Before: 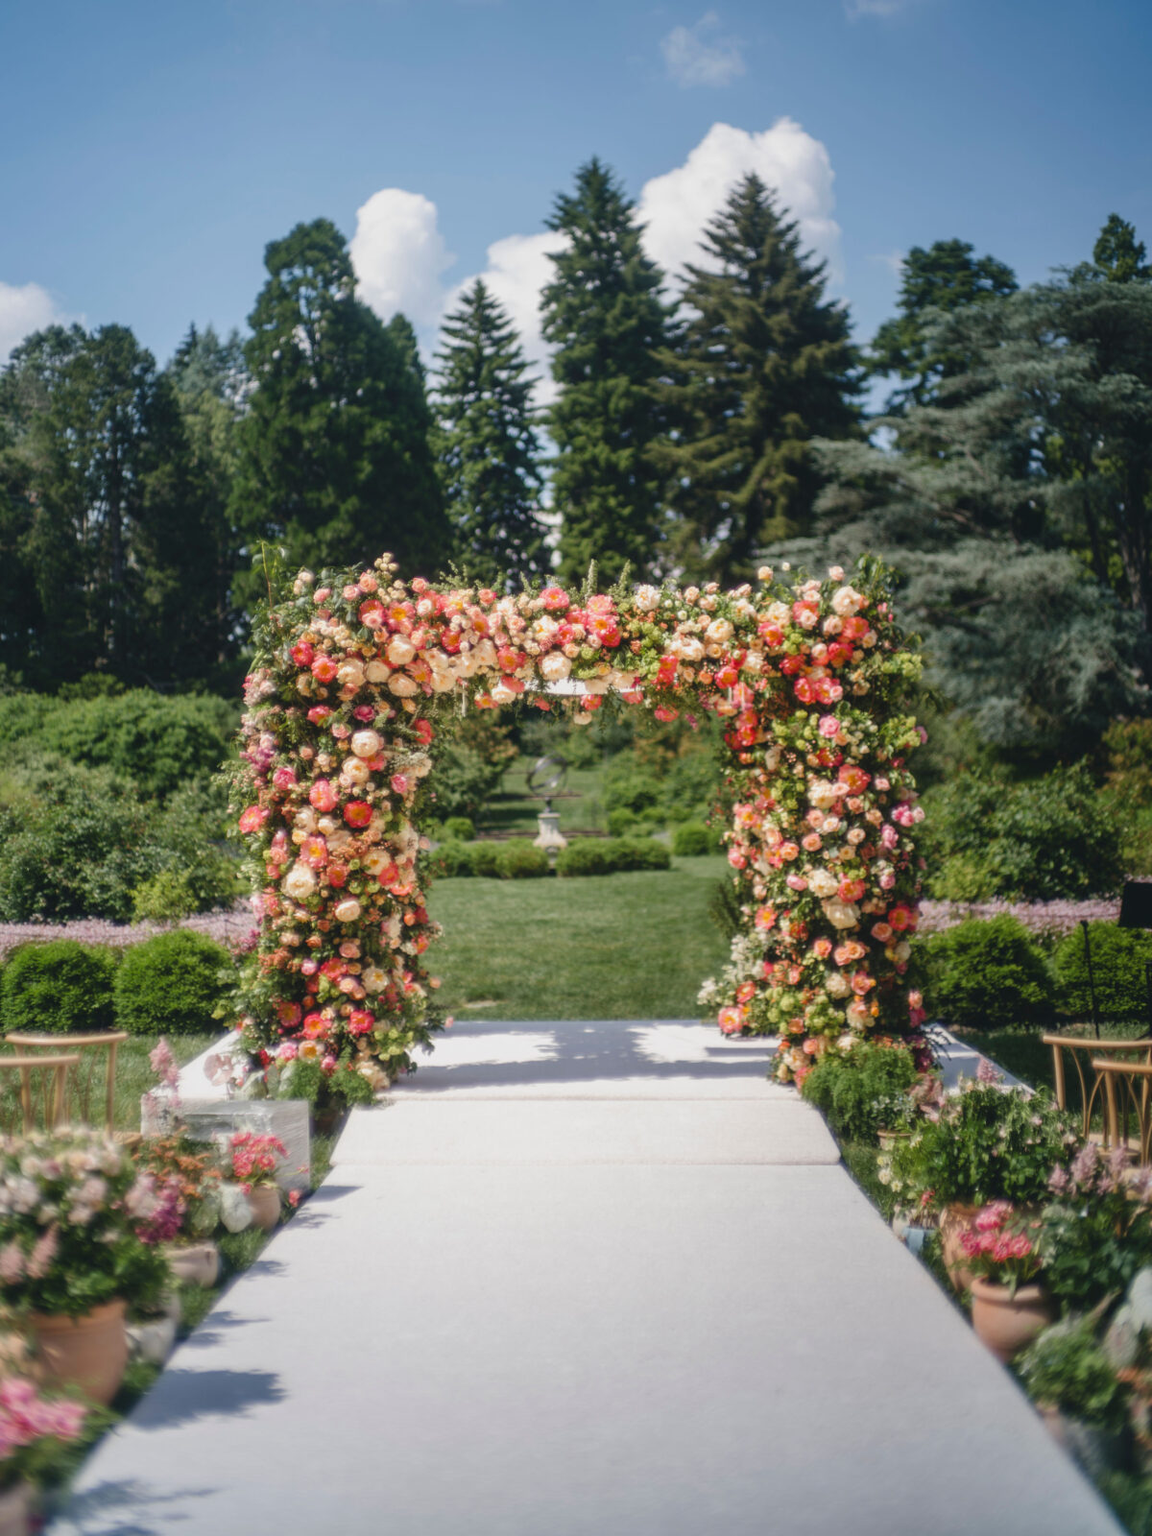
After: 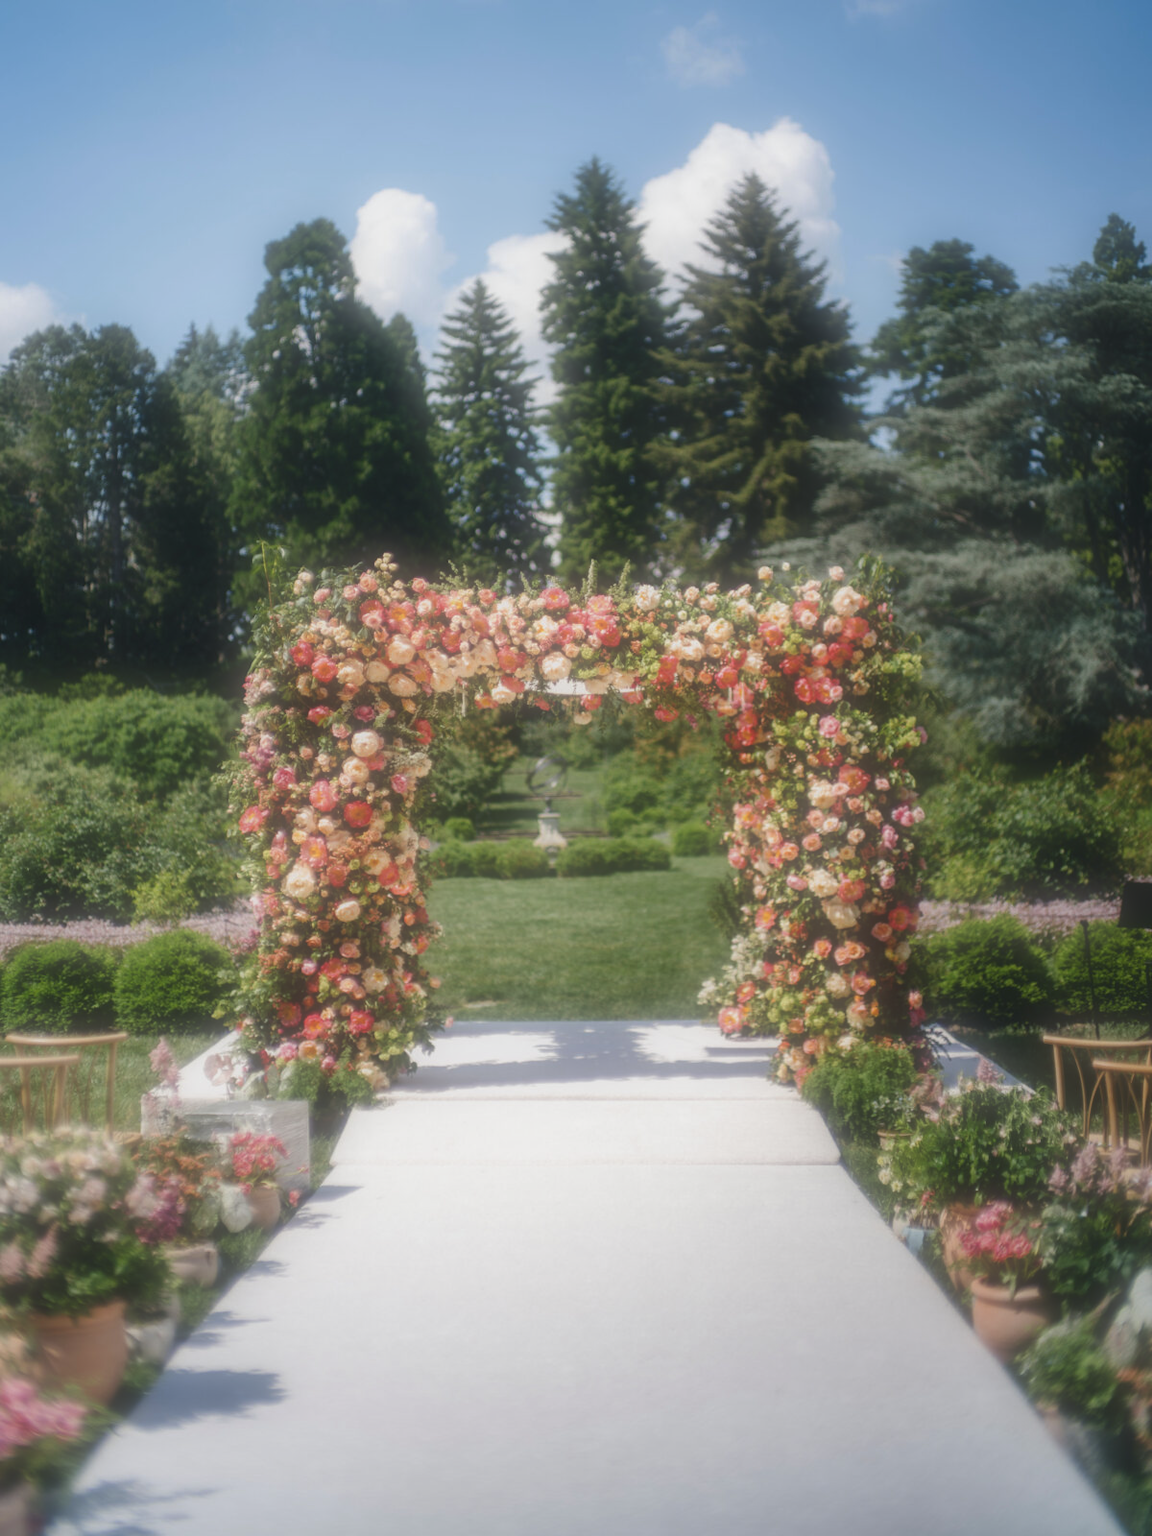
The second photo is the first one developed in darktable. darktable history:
color zones: curves: ch0 [(0.068, 0.464) (0.25, 0.5) (0.48, 0.508) (0.75, 0.536) (0.886, 0.476) (0.967, 0.456)]; ch1 [(0.066, 0.456) (0.25, 0.5) (0.616, 0.508) (0.746, 0.56) (0.934, 0.444)]
soften: size 60.24%, saturation 65.46%, brightness 0.506 EV, mix 25.7%
